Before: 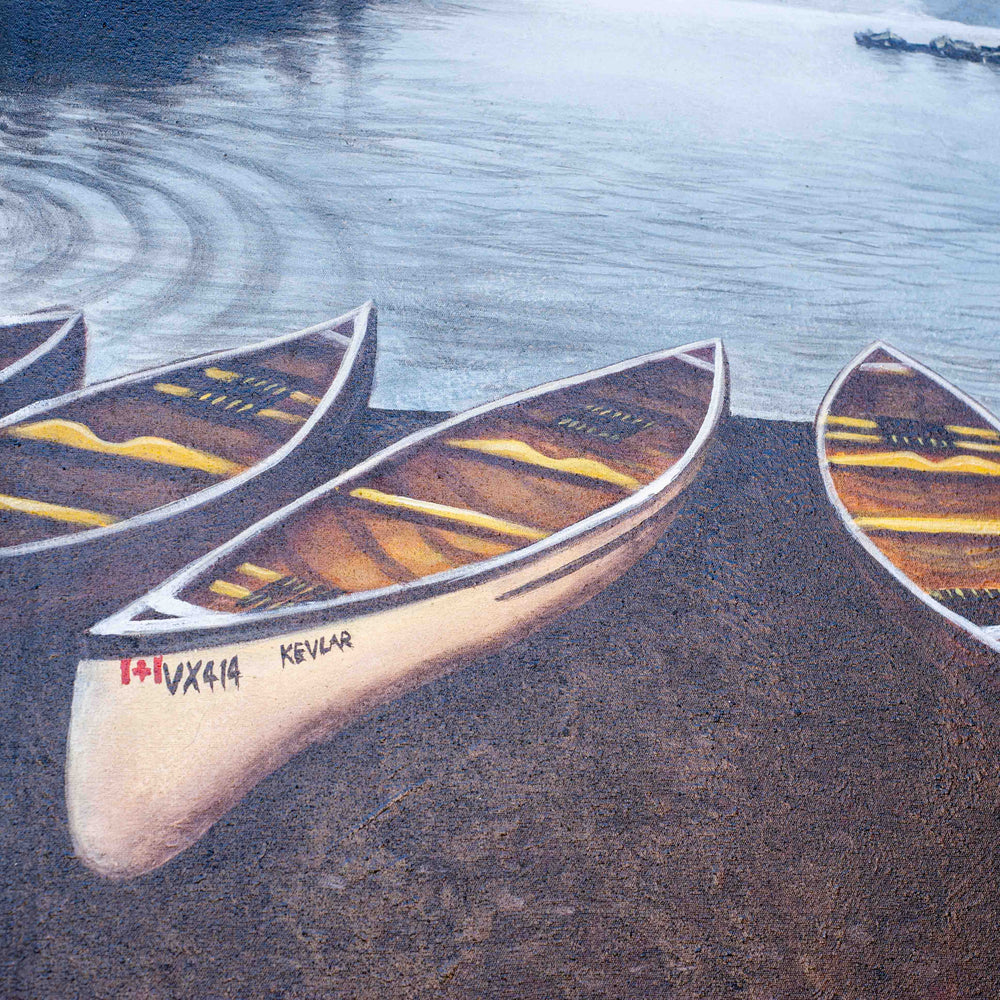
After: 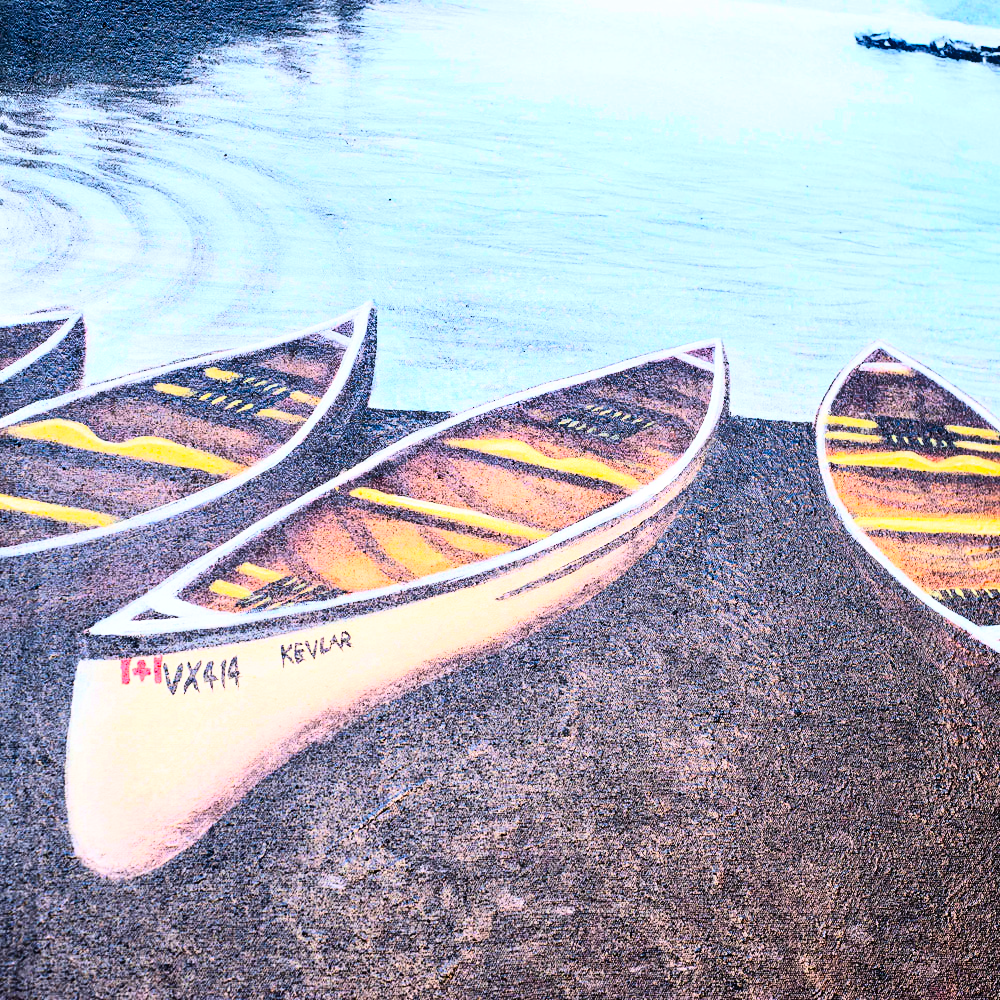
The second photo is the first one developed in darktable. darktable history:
shadows and highlights: low approximation 0.01, soften with gaussian
contrast brightness saturation: contrast 0.15, brightness -0.01, saturation 0.1
rgb curve: curves: ch0 [(0, 0) (0.21, 0.15) (0.24, 0.21) (0.5, 0.75) (0.75, 0.96) (0.89, 0.99) (1, 1)]; ch1 [(0, 0.02) (0.21, 0.13) (0.25, 0.2) (0.5, 0.67) (0.75, 0.9) (0.89, 0.97) (1, 1)]; ch2 [(0, 0.02) (0.21, 0.13) (0.25, 0.2) (0.5, 0.67) (0.75, 0.9) (0.89, 0.97) (1, 1)], compensate middle gray true
